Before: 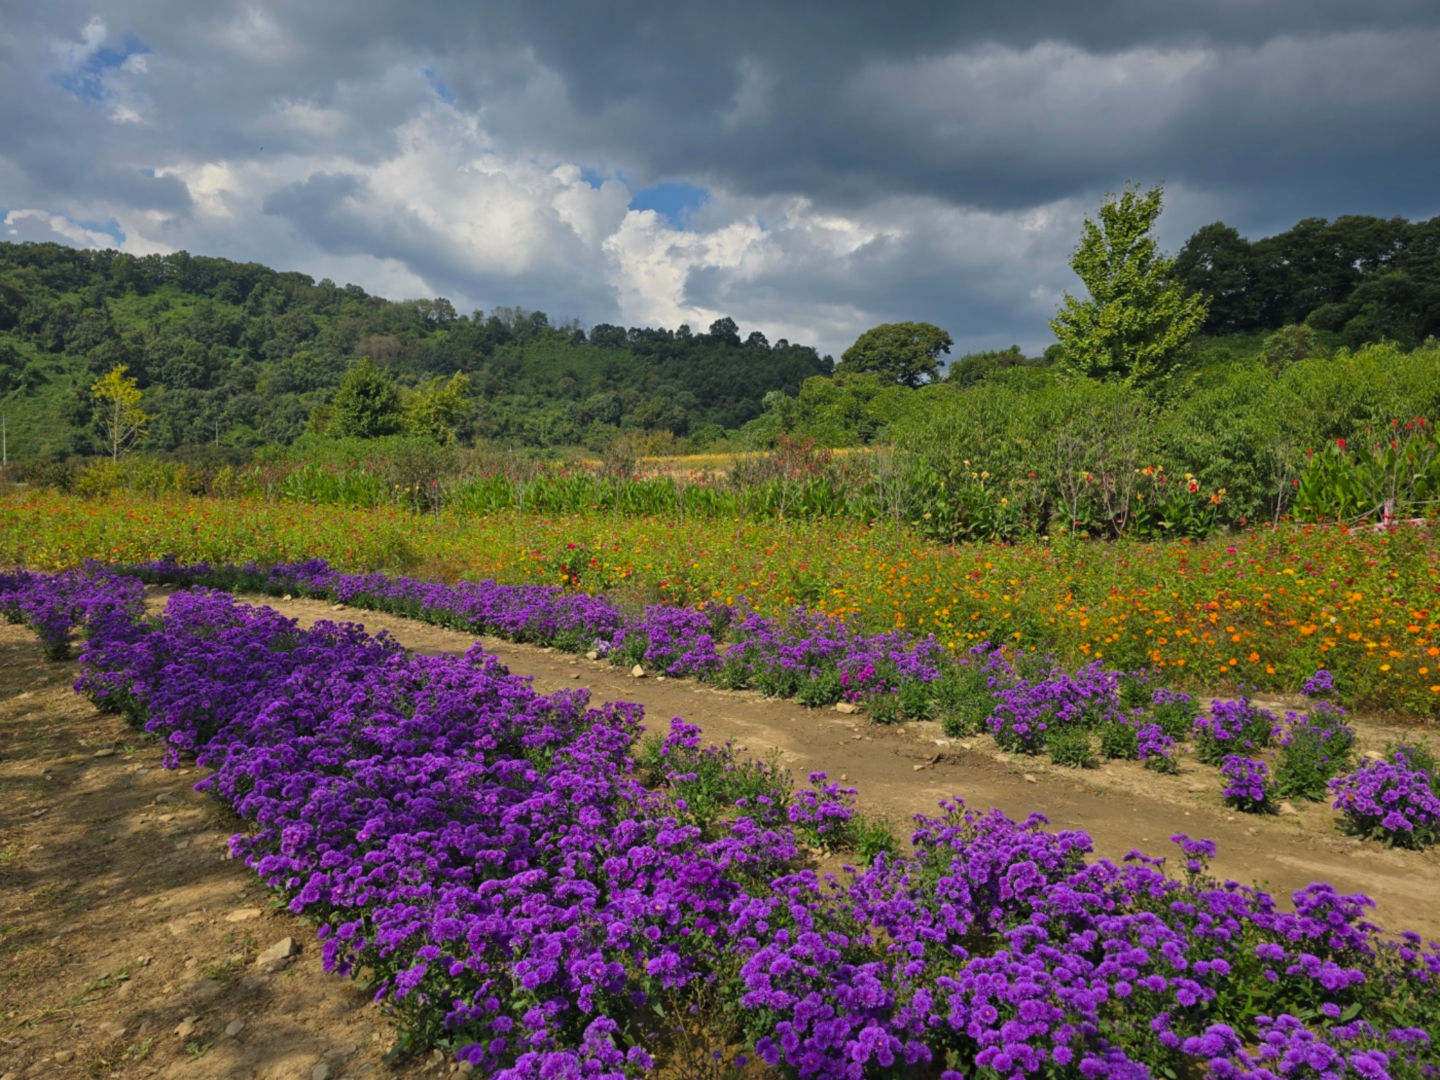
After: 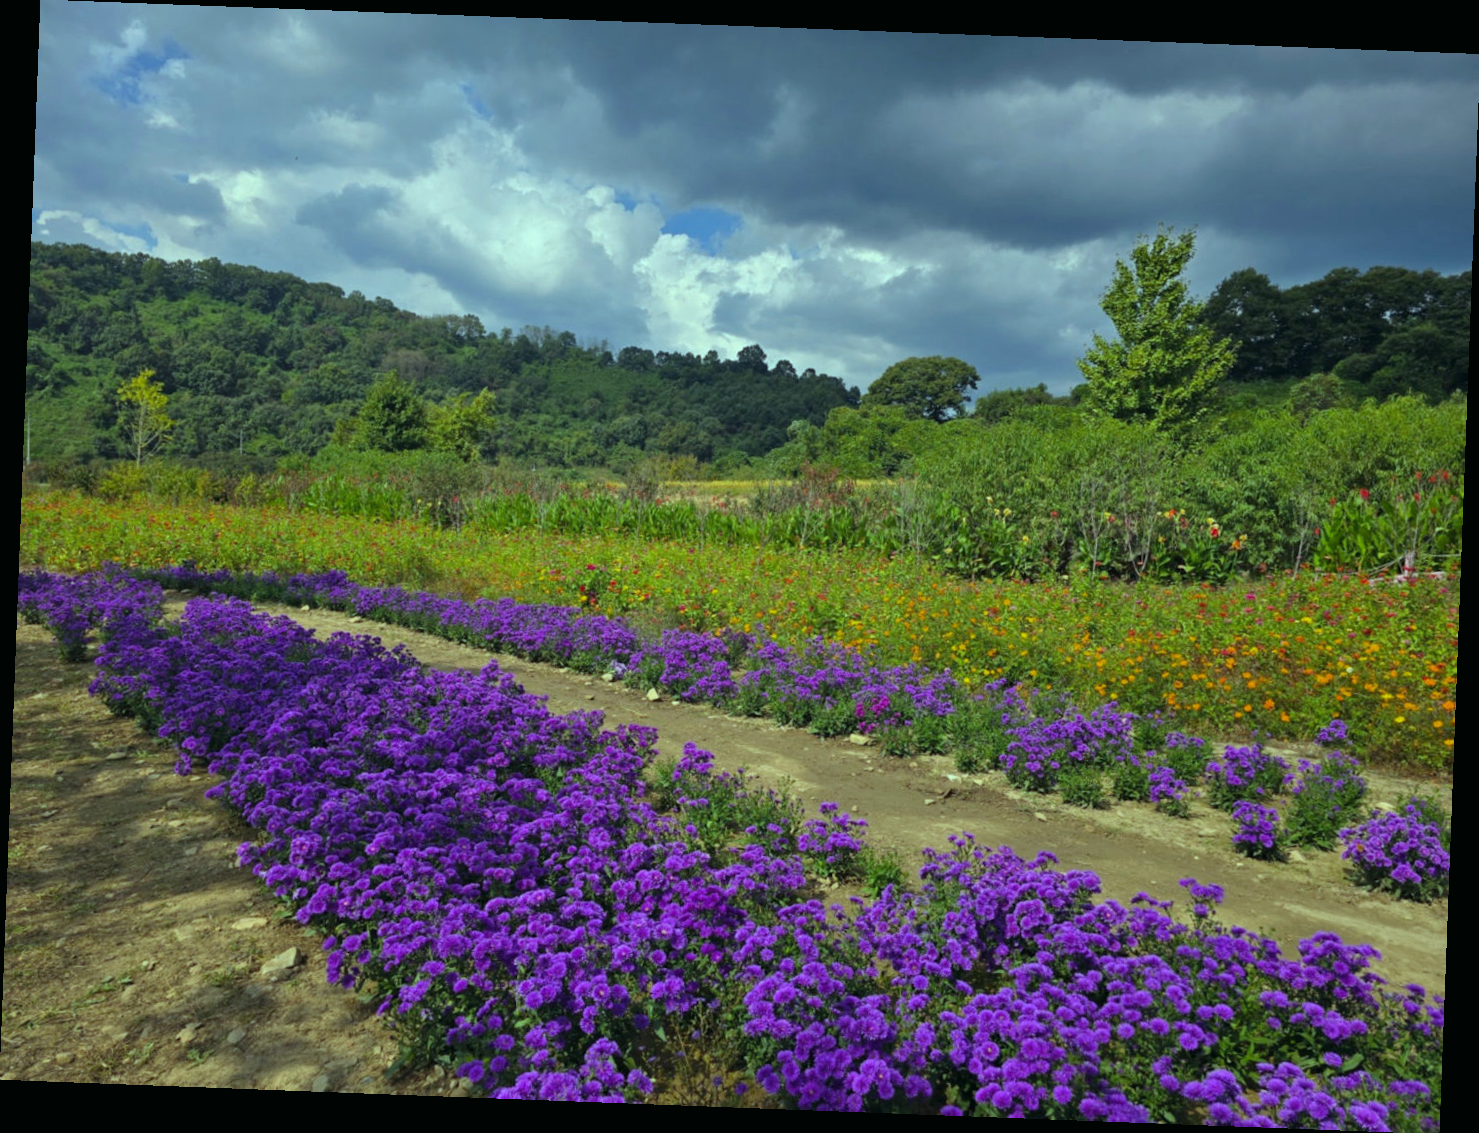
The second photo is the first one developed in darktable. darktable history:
color balance: mode lift, gamma, gain (sRGB), lift [0.997, 0.979, 1.021, 1.011], gamma [1, 1.084, 0.916, 0.998], gain [1, 0.87, 1.13, 1.101], contrast 4.55%, contrast fulcrum 38.24%, output saturation 104.09%
rotate and perspective: rotation 2.17°, automatic cropping off
